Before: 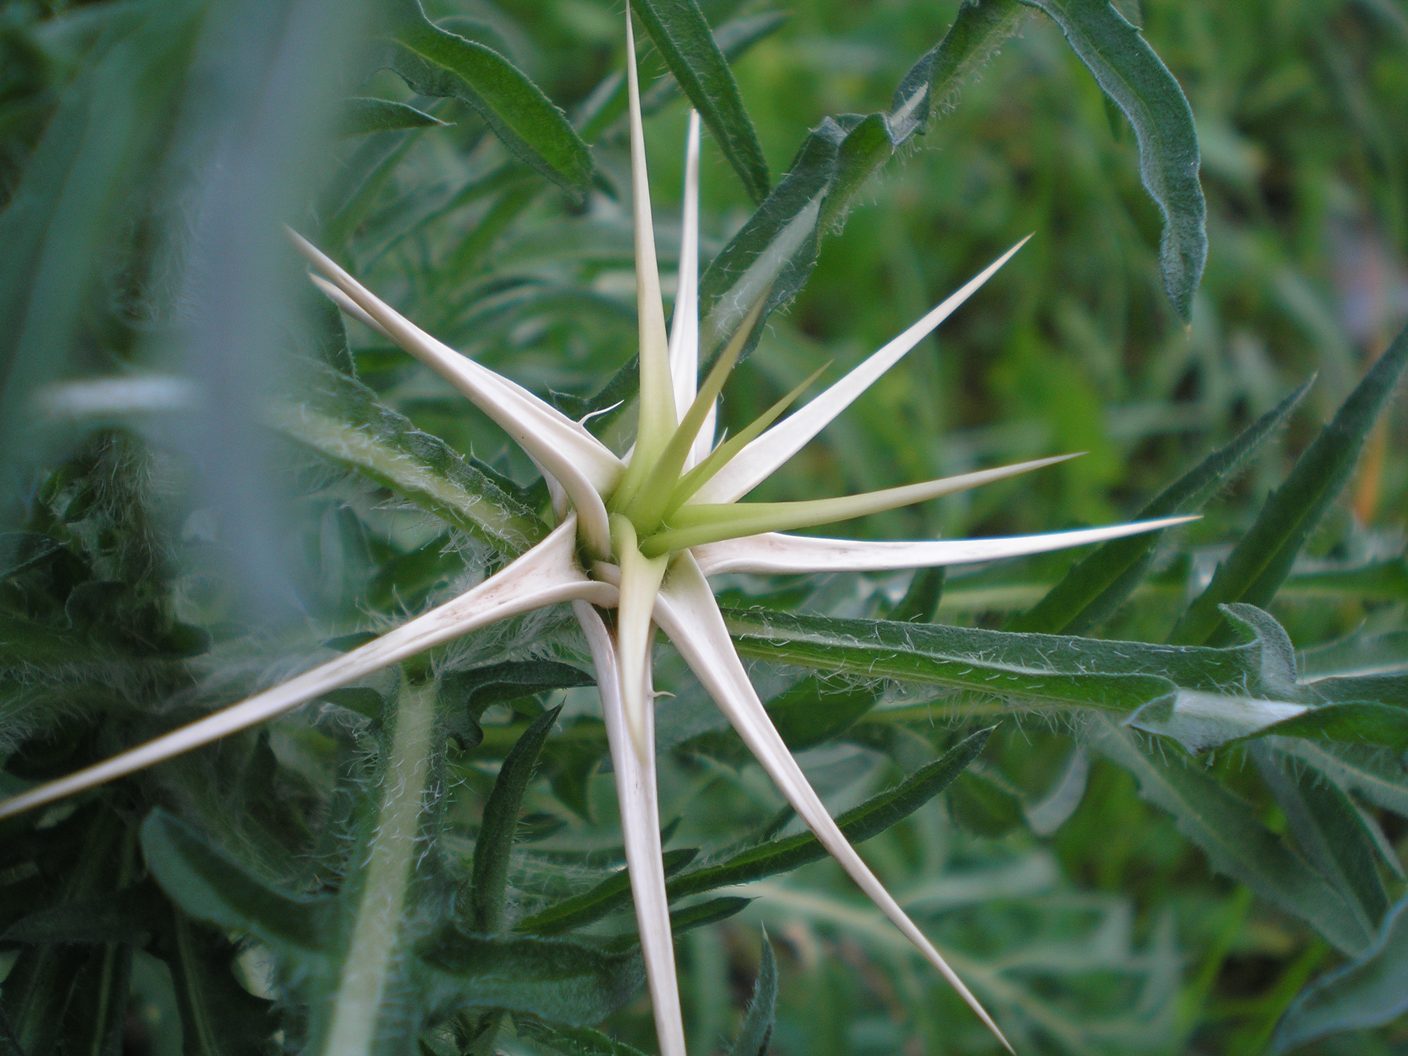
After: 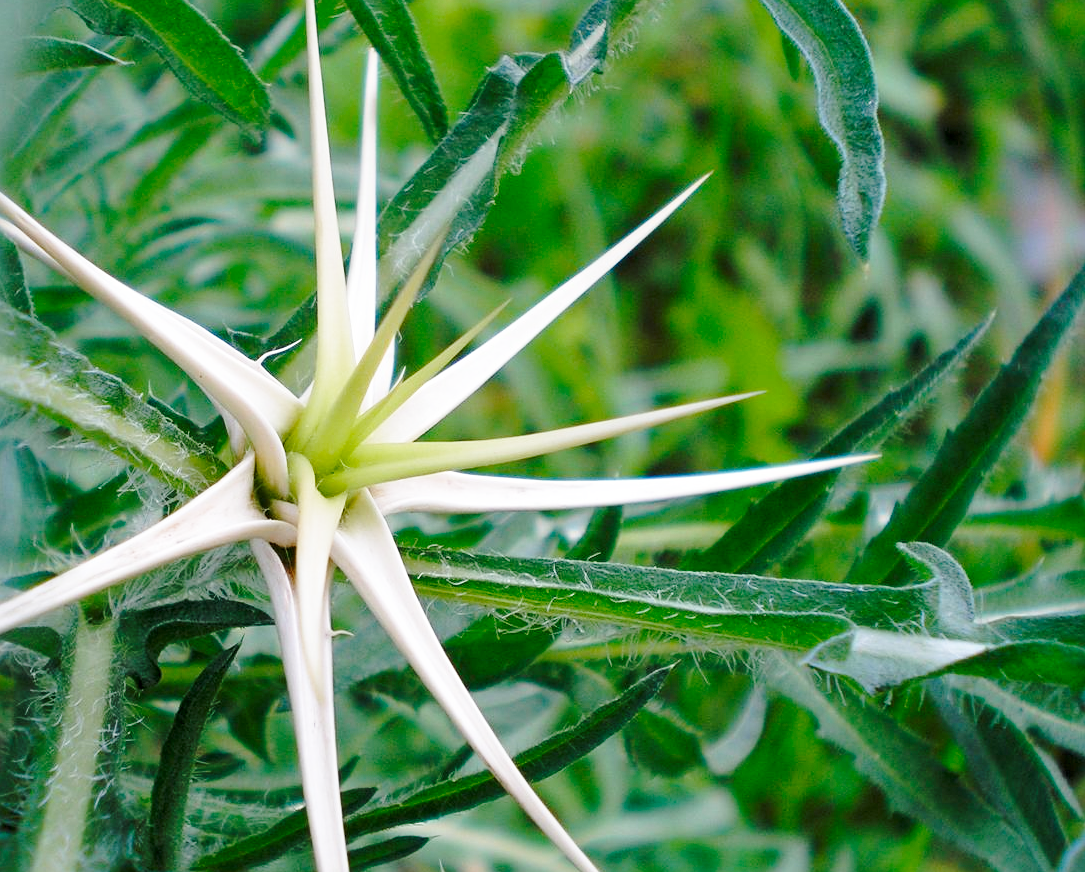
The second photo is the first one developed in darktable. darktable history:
base curve: curves: ch0 [(0, 0) (0.032, 0.037) (0.105, 0.228) (0.435, 0.76) (0.856, 0.983) (1, 1)], preserve colors none
crop: left 22.933%, top 5.817%, bottom 11.548%
sharpen: amount 0.205
exposure: black level correction 0.009, exposure 0.017 EV, compensate highlight preservation false
shadows and highlights: shadows 25.45, highlights -25.61
tone equalizer: -8 EV 0.05 EV
